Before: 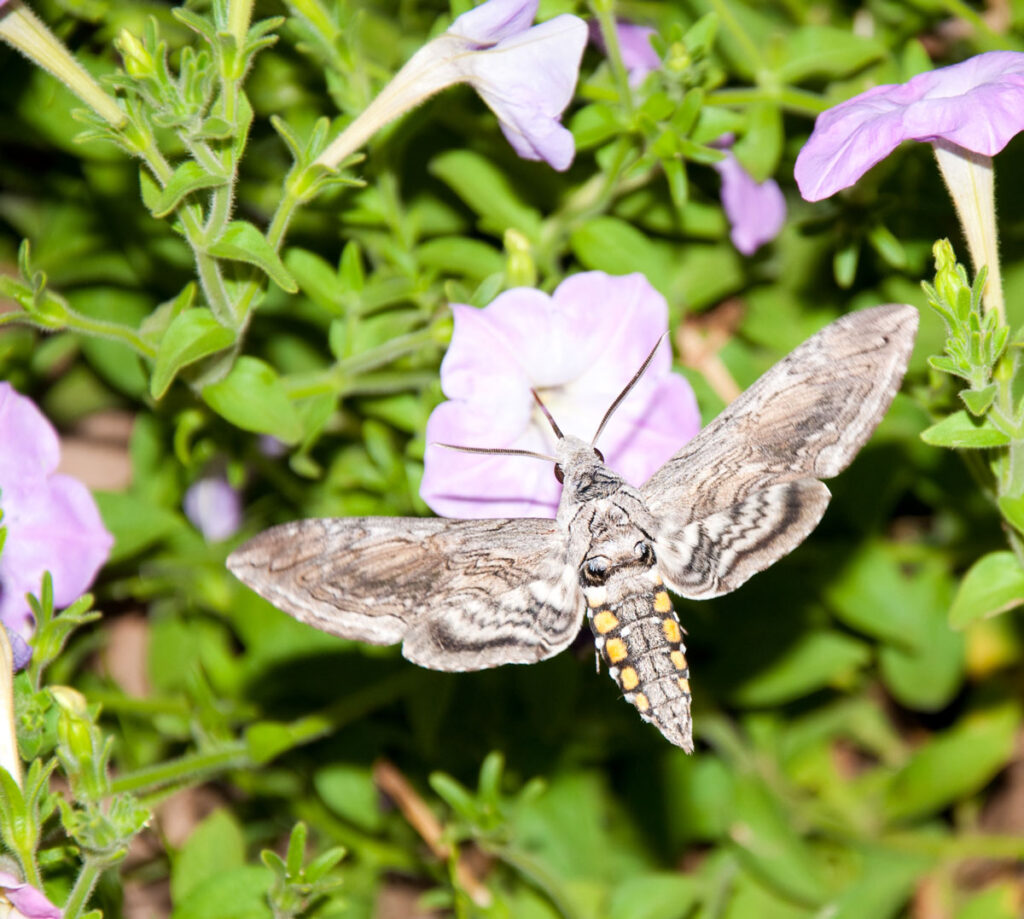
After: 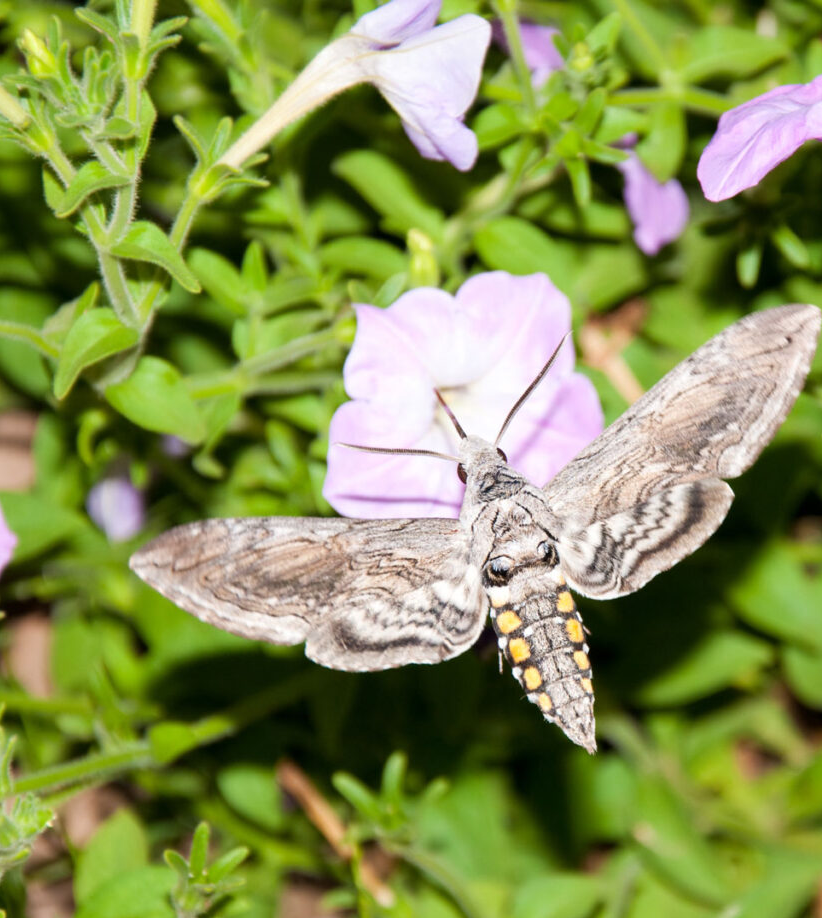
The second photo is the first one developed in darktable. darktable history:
crop and rotate: left 9.559%, right 10.139%
